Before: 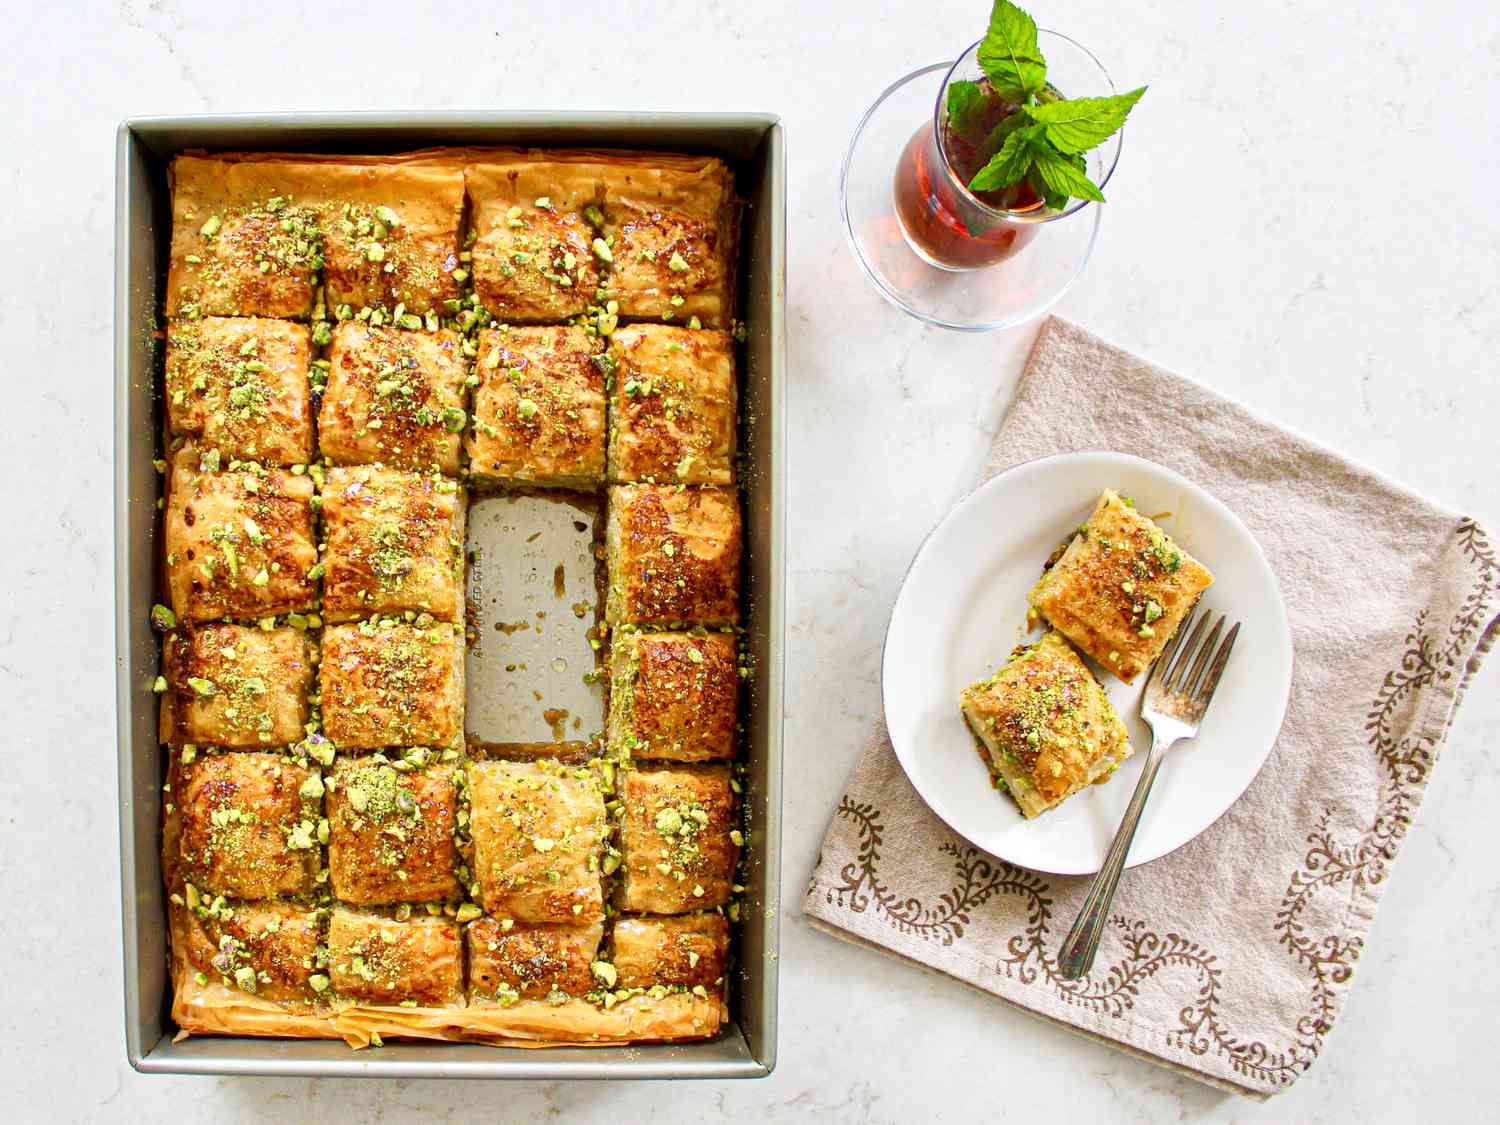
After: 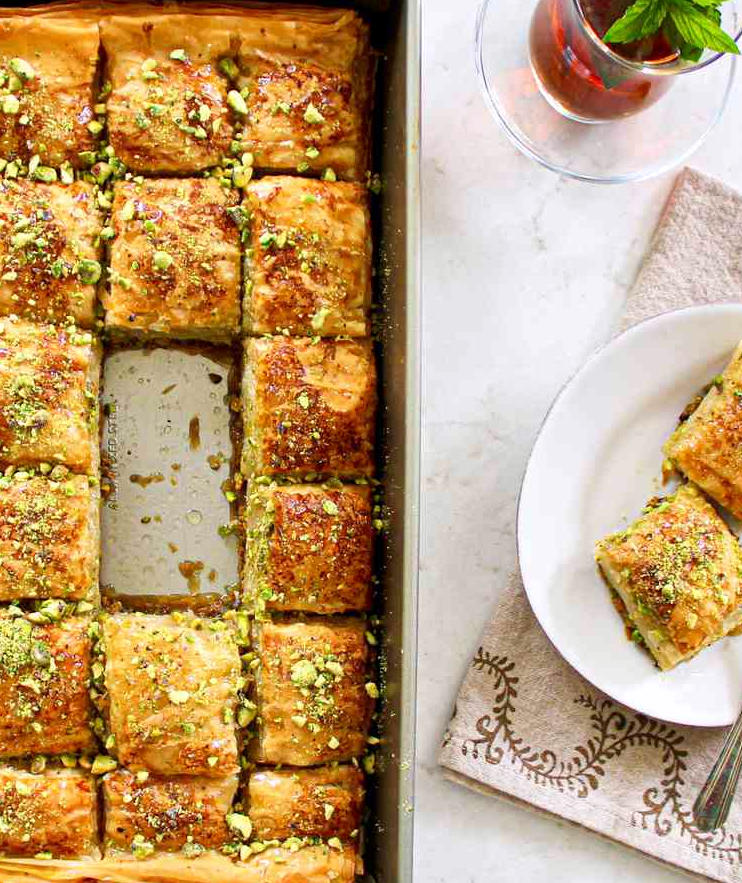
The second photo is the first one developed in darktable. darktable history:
white balance: red 1.004, blue 1.024
crop and rotate: angle 0.02°, left 24.353%, top 13.219%, right 26.156%, bottom 8.224%
